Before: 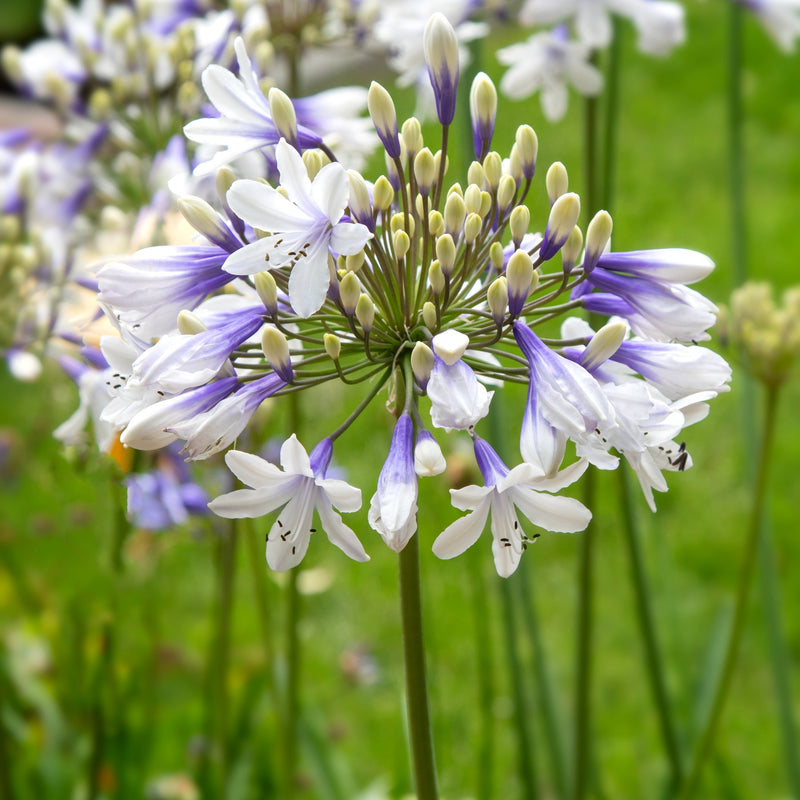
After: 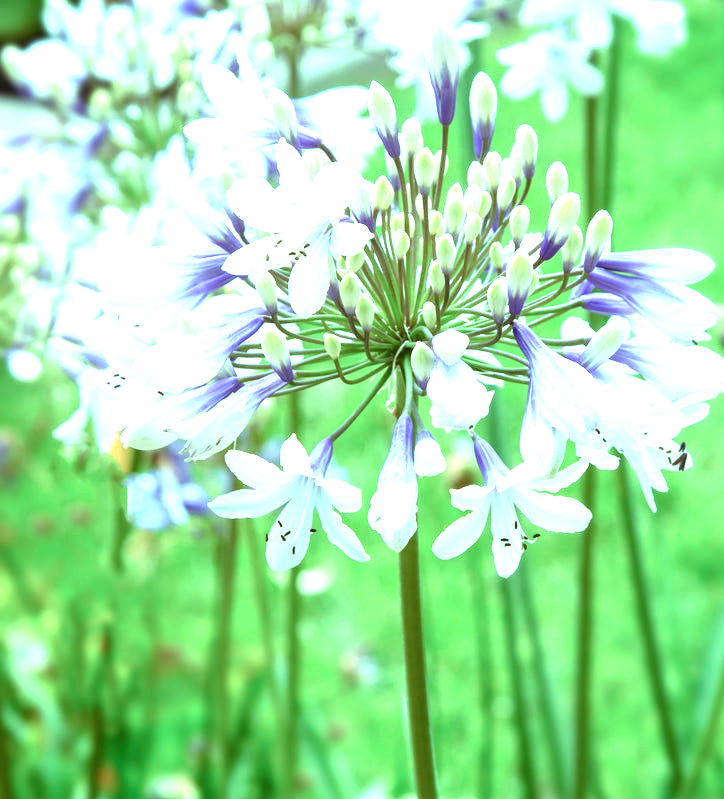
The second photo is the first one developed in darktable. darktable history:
color balance rgb: shadows lift › luminance -19.81%, highlights gain › chroma 7.476%, highlights gain › hue 186.93°, global offset › luminance 0.475%, global offset › hue 56.77°, perceptual saturation grading › global saturation 0.12%, perceptual saturation grading › highlights -30.725%, perceptual saturation grading › shadows 19.227%, global vibrance 7.527%
exposure: black level correction 0, exposure 1.448 EV, compensate highlight preservation false
crop: right 9.5%, bottom 0.033%
